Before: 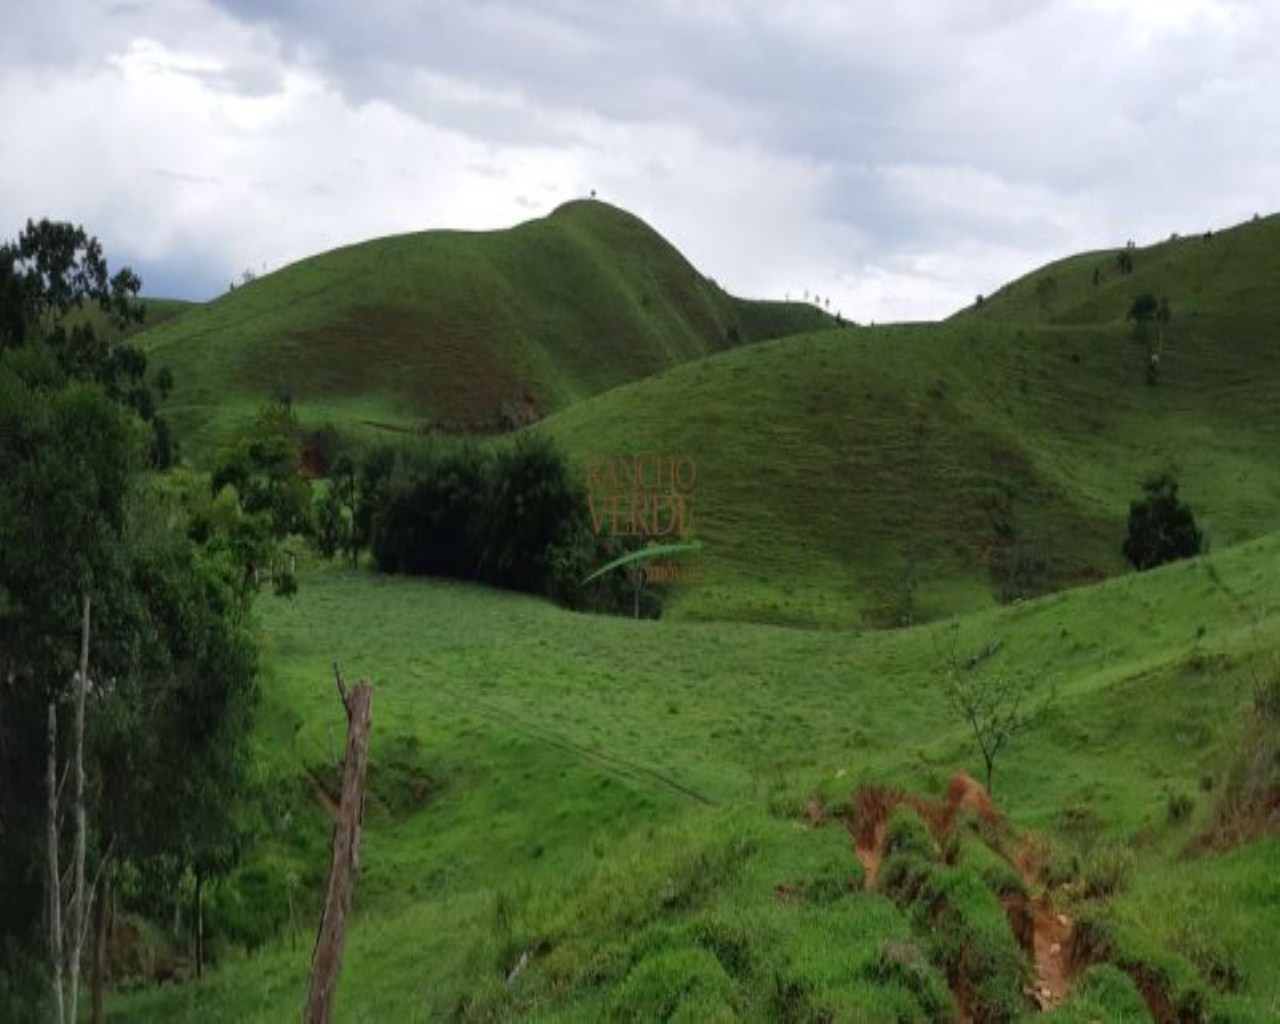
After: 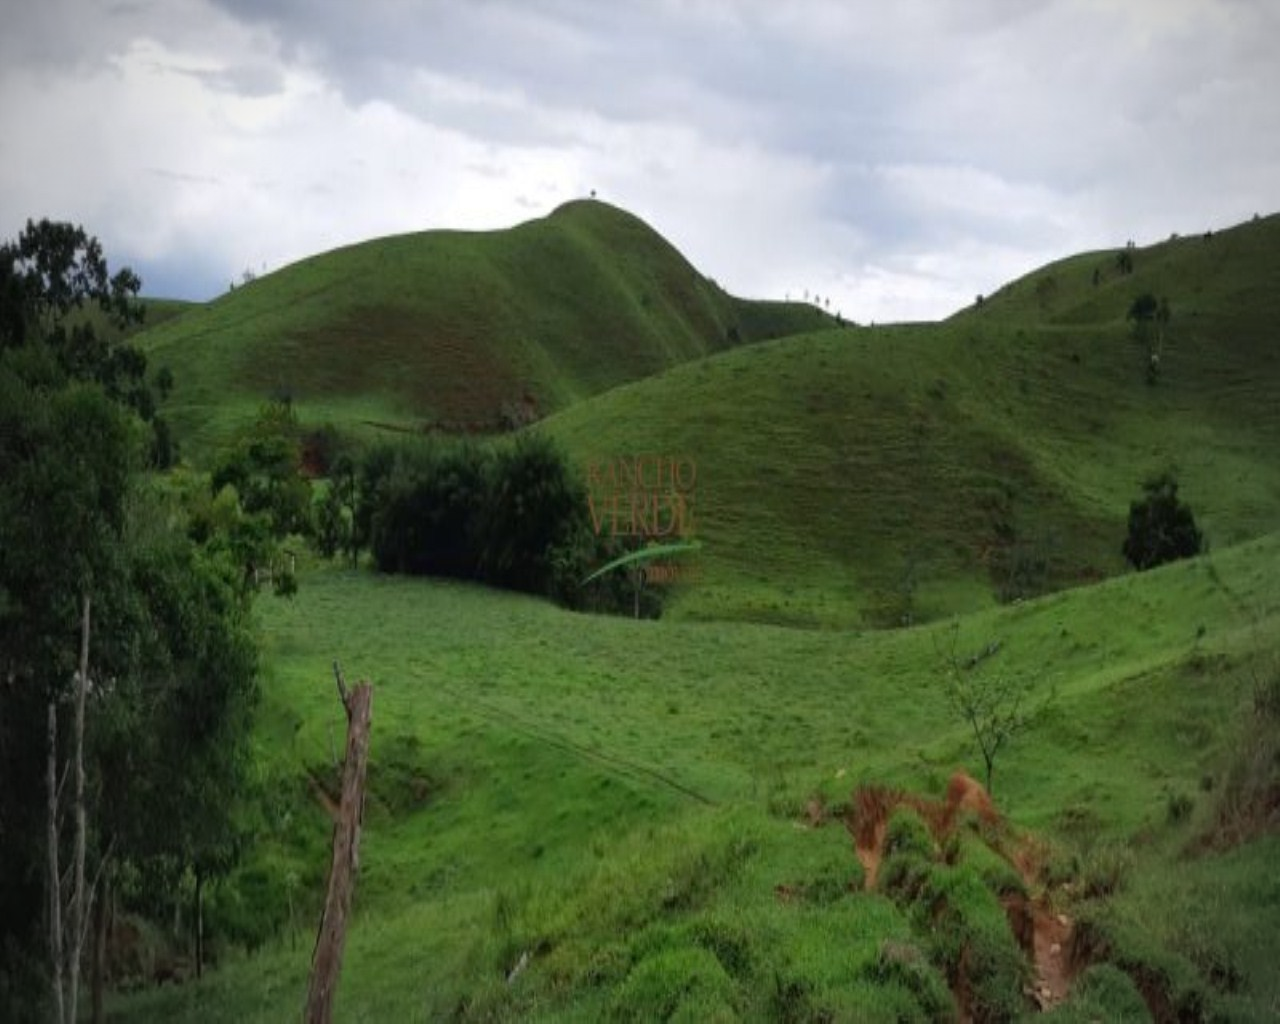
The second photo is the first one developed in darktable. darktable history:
vignetting: width/height ratio 1.092
